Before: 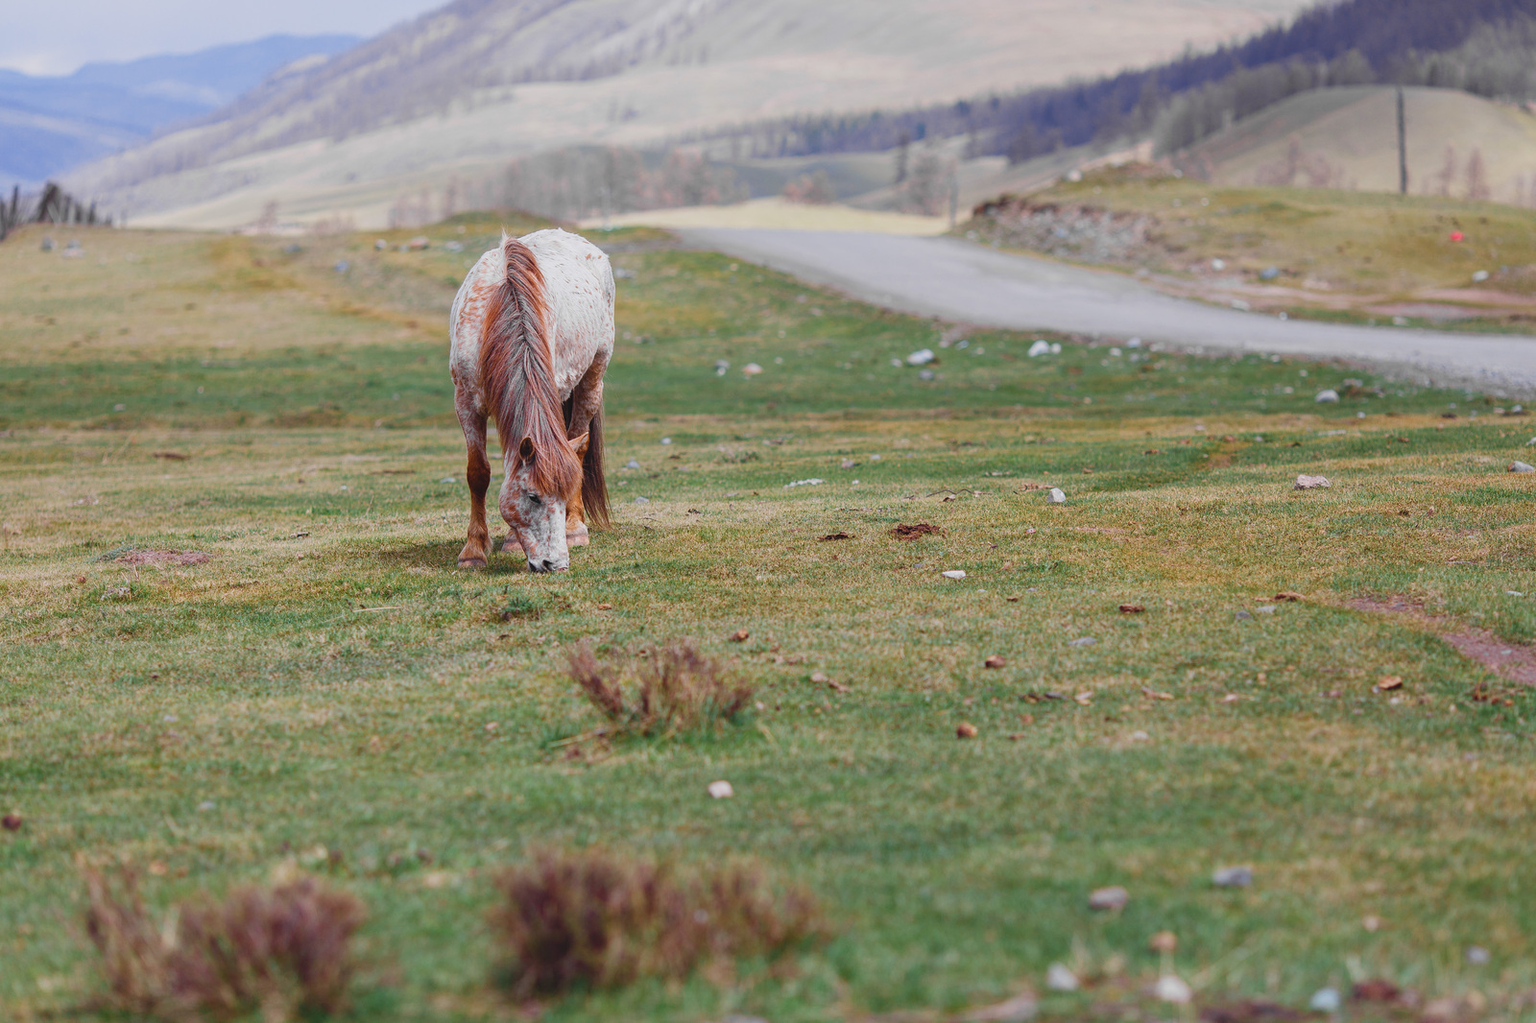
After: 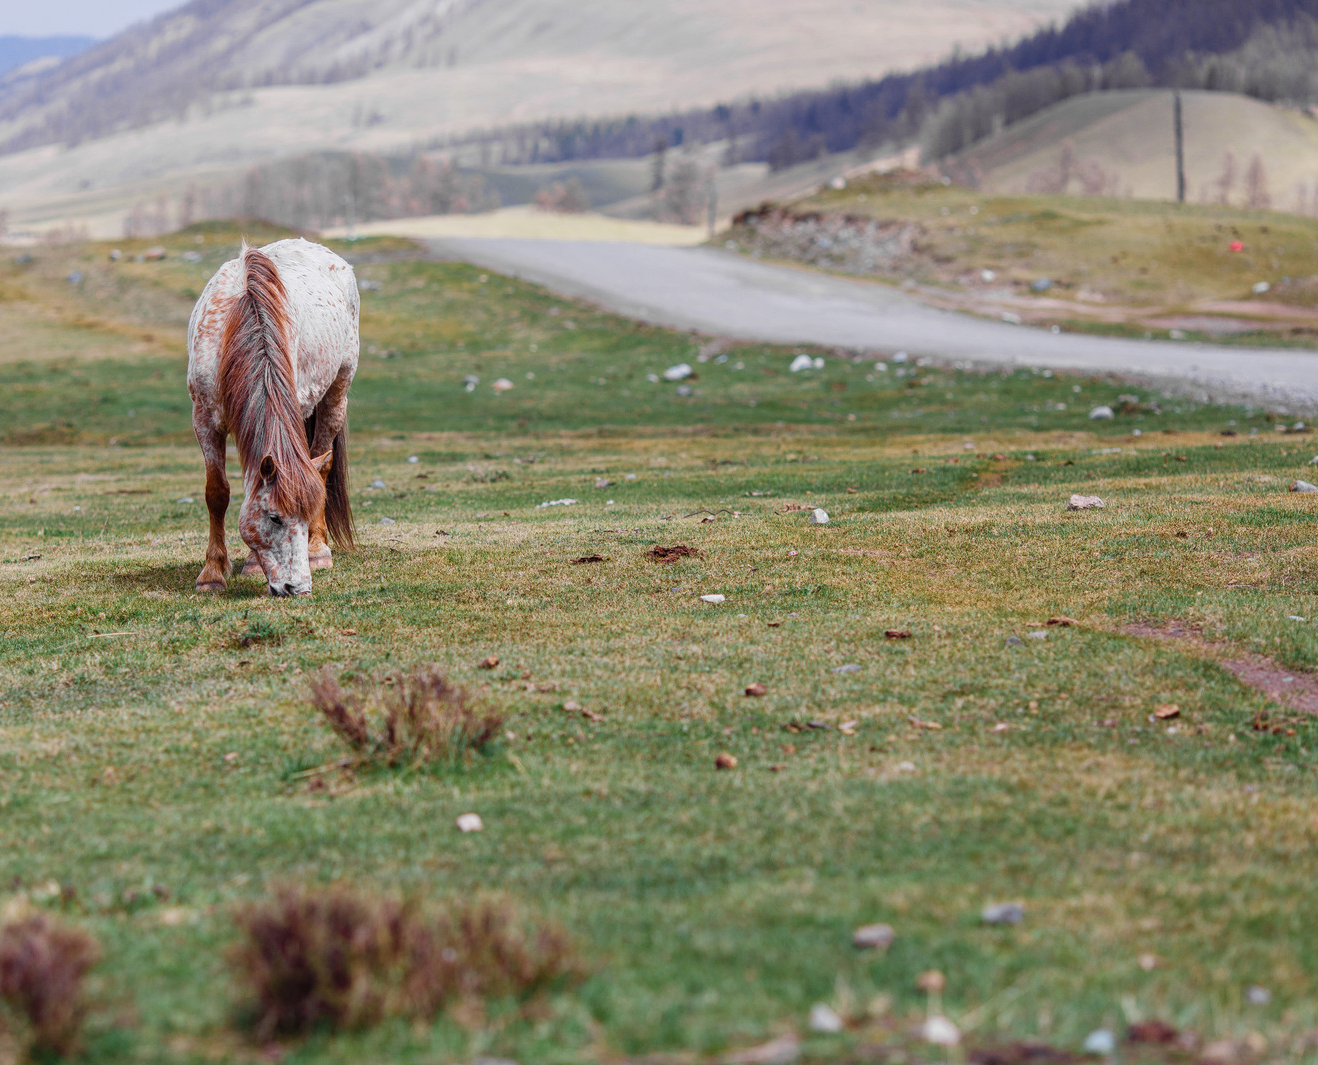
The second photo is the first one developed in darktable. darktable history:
crop: left 17.582%, bottom 0.031%
local contrast: highlights 83%, shadows 81%
